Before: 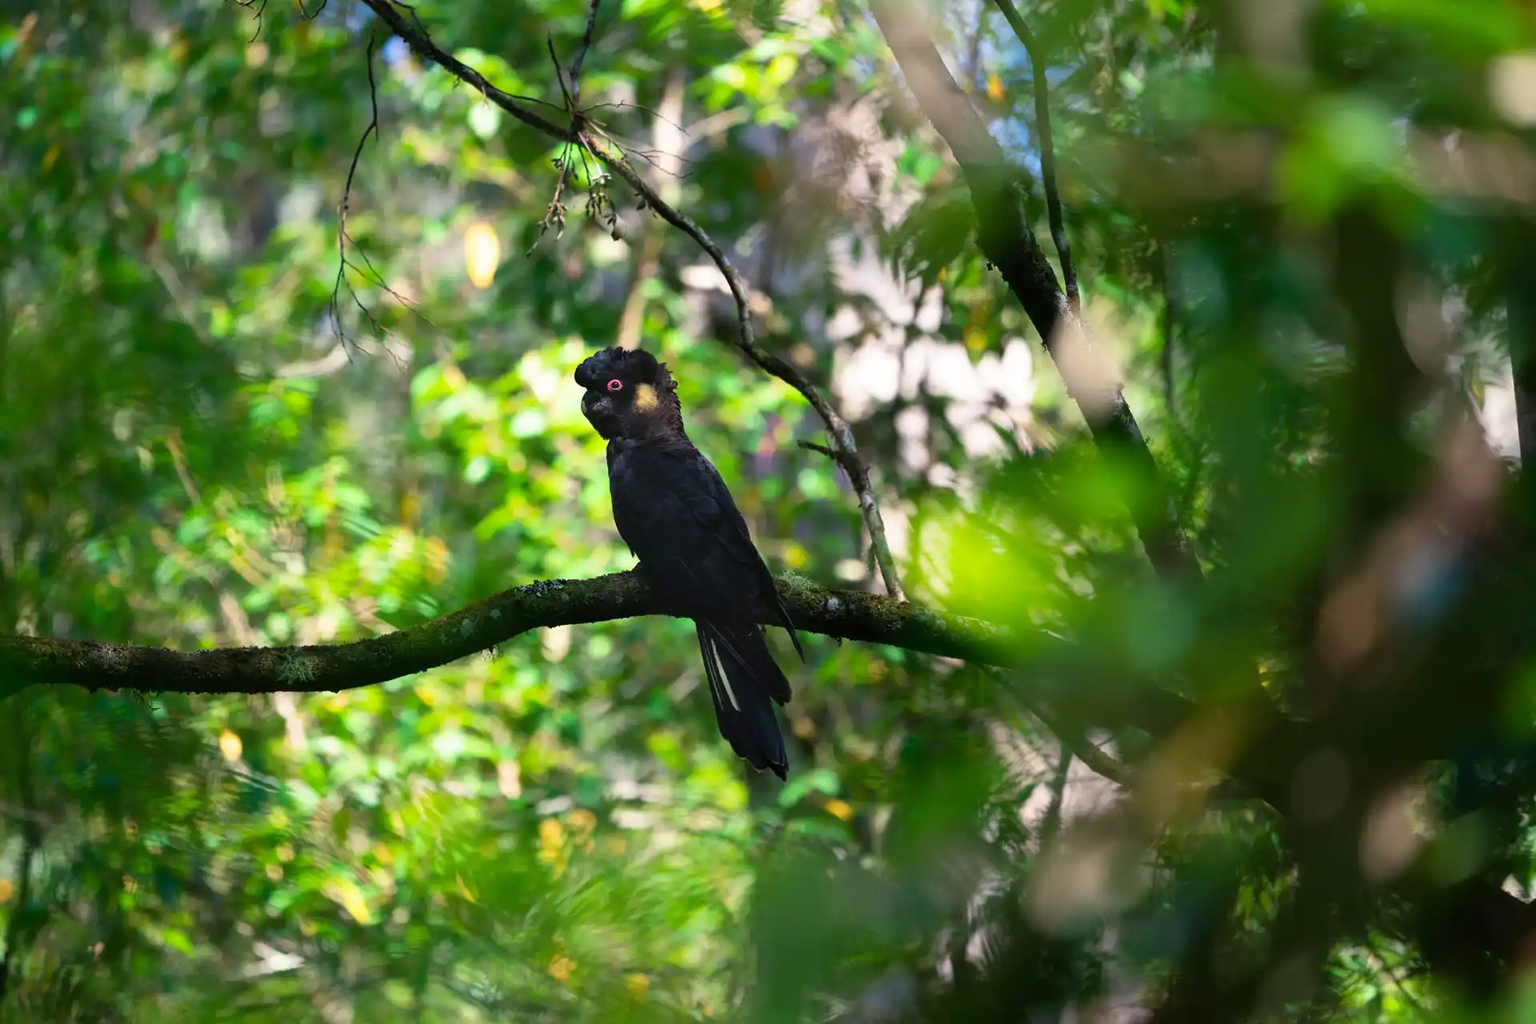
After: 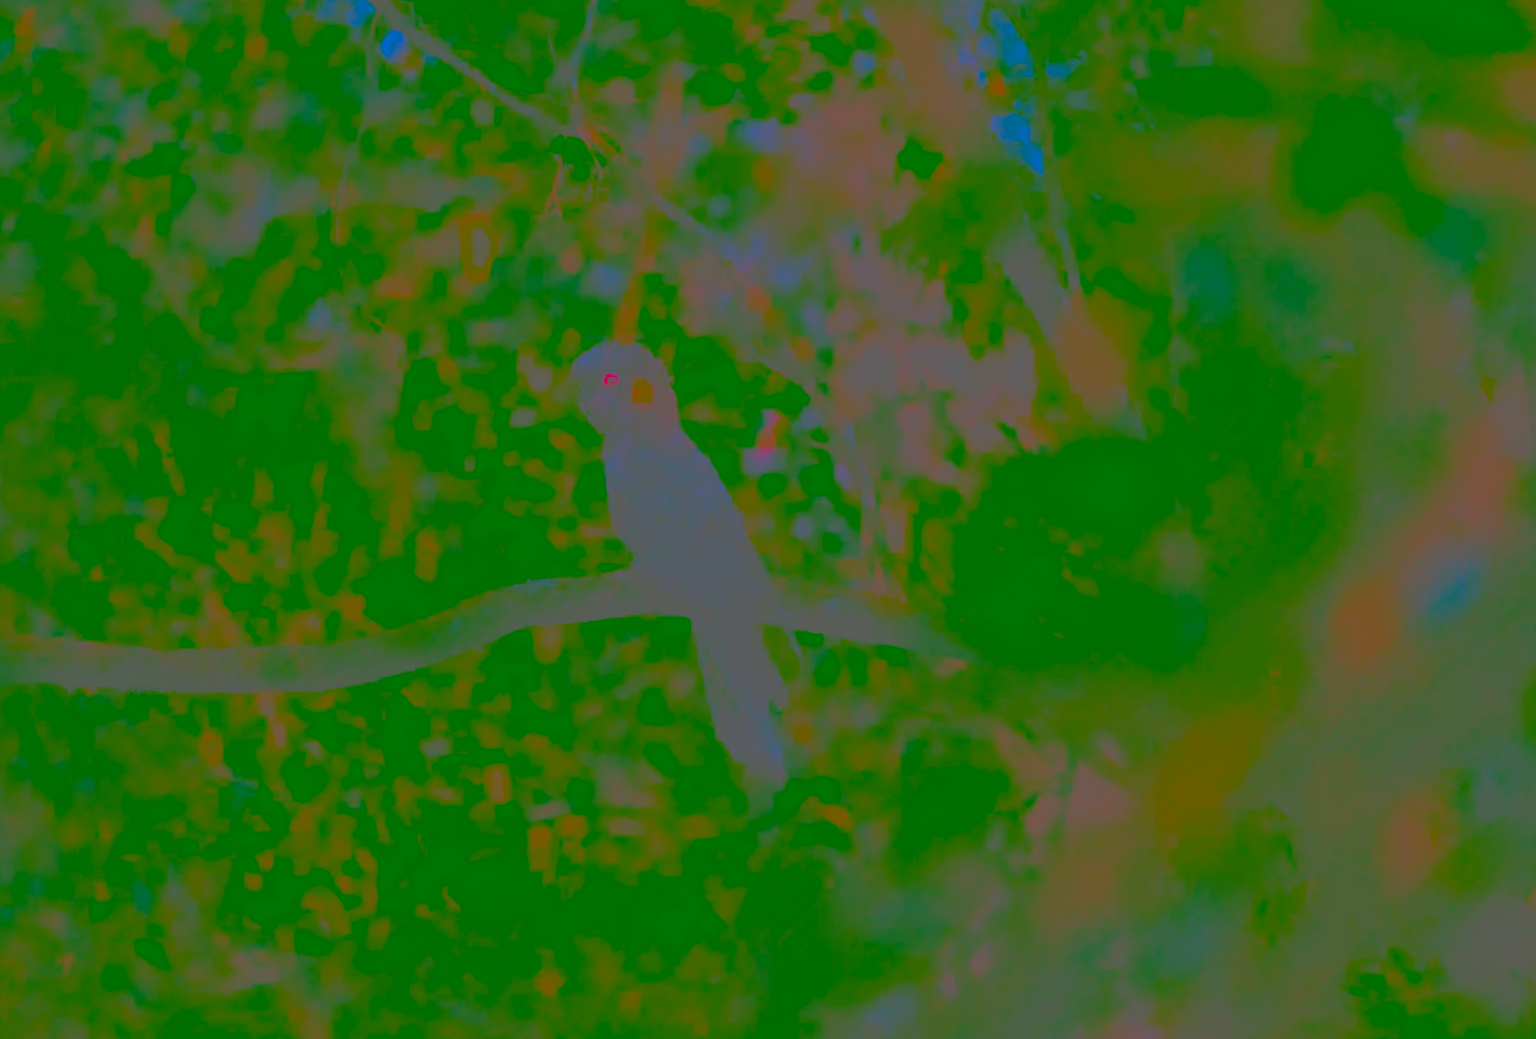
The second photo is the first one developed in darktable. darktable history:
sharpen: on, module defaults
exposure: compensate highlight preservation false
rotate and perspective: rotation 0.226°, lens shift (vertical) -0.042, crop left 0.023, crop right 0.982, crop top 0.006, crop bottom 0.994
contrast brightness saturation: contrast -0.99, brightness -0.17, saturation 0.75
